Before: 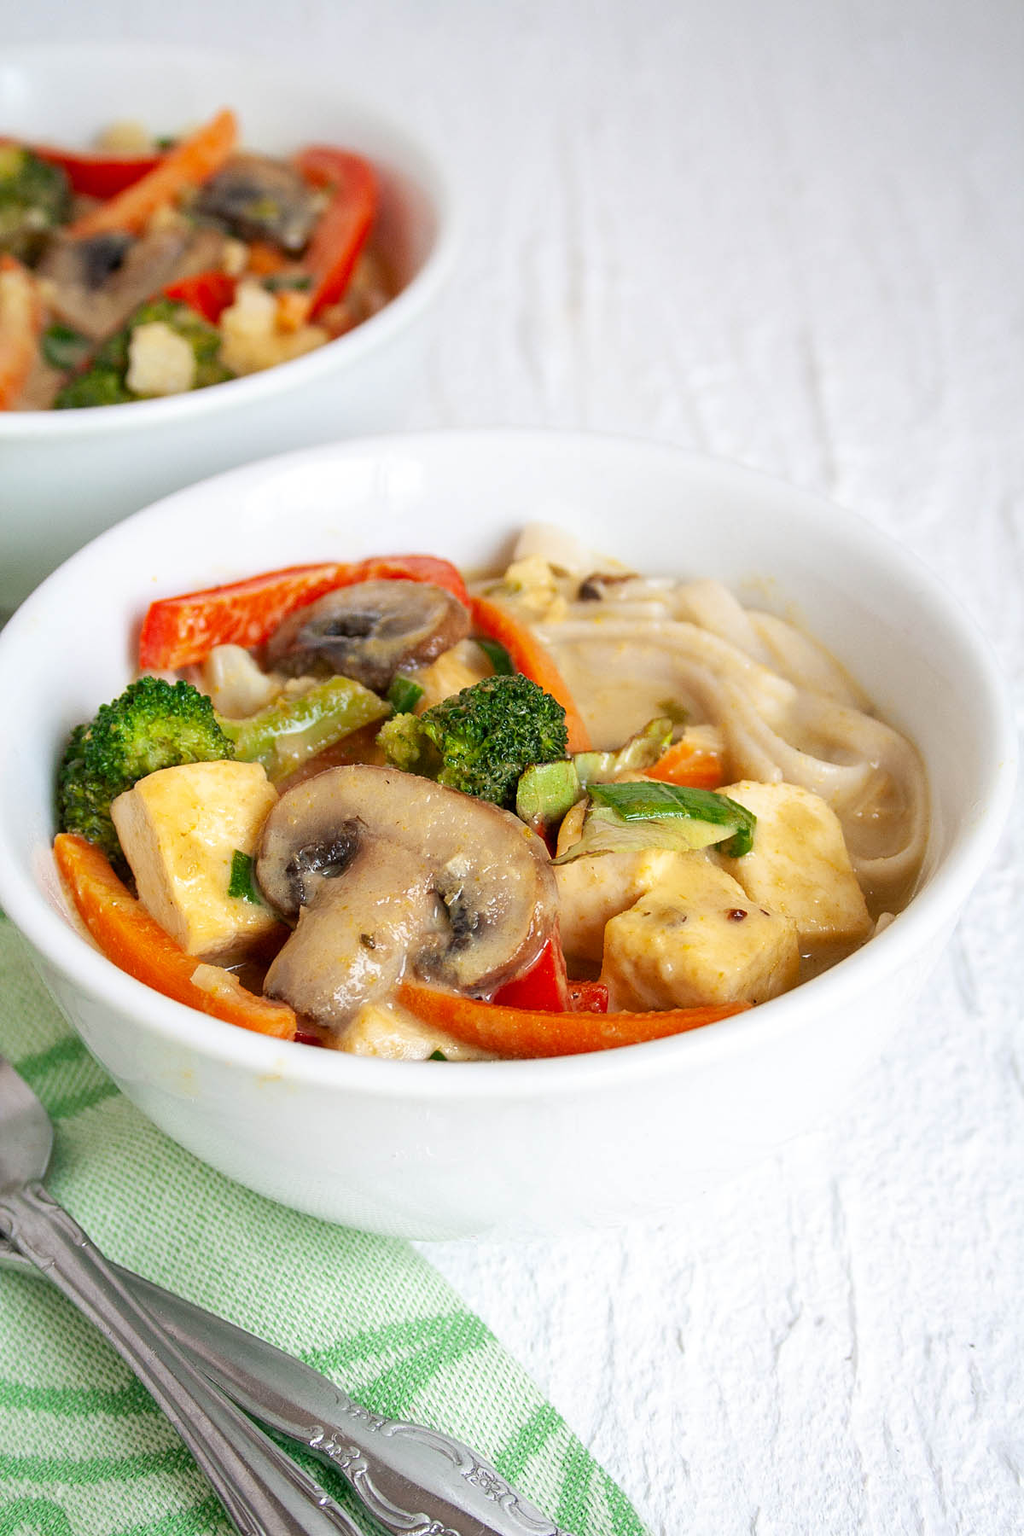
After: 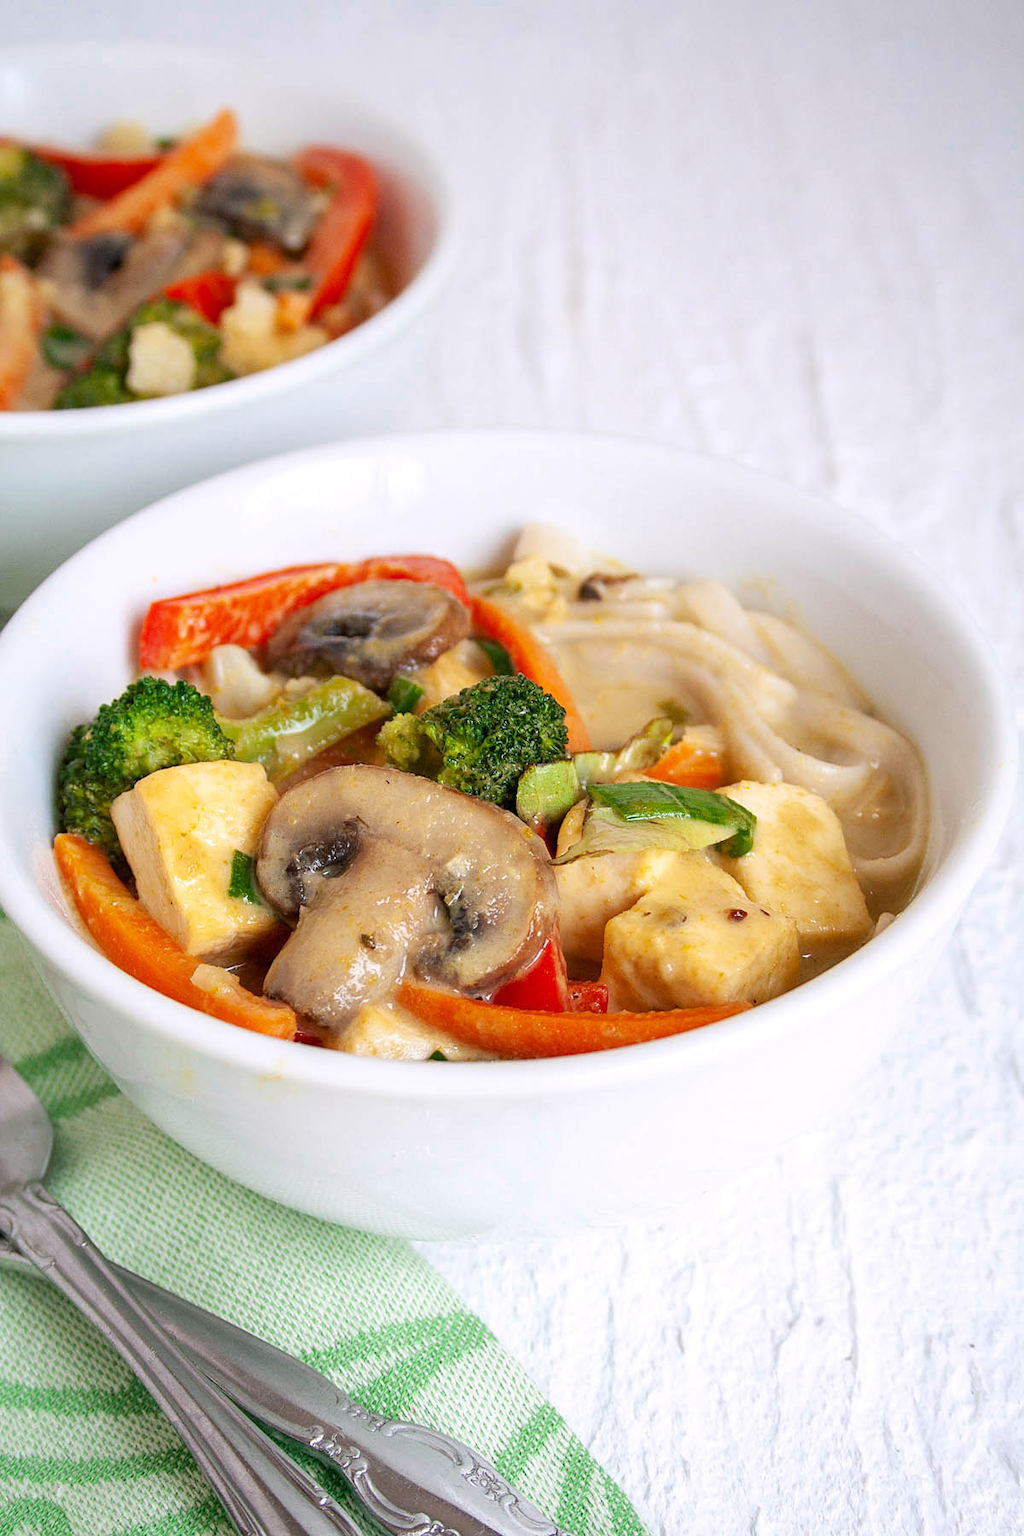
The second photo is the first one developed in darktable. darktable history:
white balance: red 1.009, blue 1.027
color zones: curves: ch0 [(0, 0.5) (0.143, 0.5) (0.286, 0.5) (0.429, 0.5) (0.62, 0.489) (0.714, 0.445) (0.844, 0.496) (1, 0.5)]; ch1 [(0, 0.5) (0.143, 0.5) (0.286, 0.5) (0.429, 0.5) (0.571, 0.5) (0.714, 0.523) (0.857, 0.5) (1, 0.5)]
